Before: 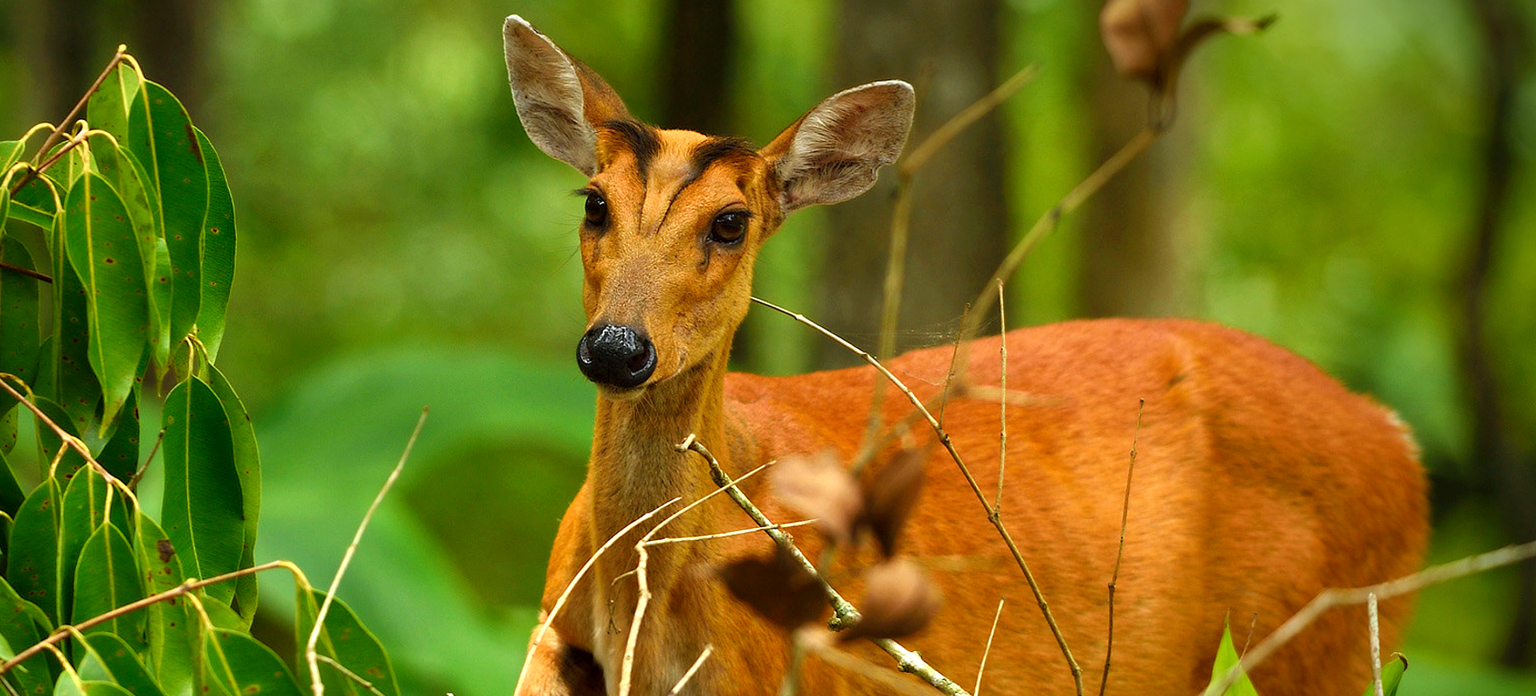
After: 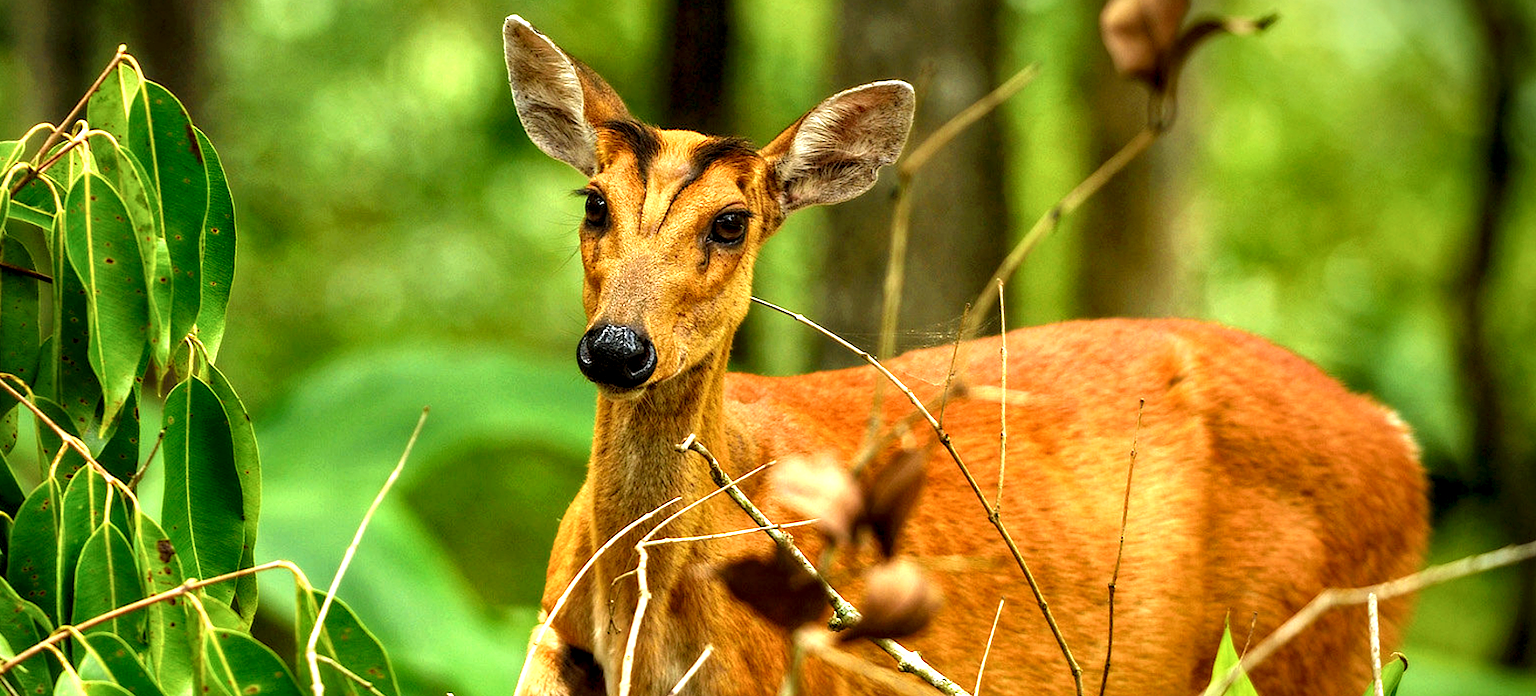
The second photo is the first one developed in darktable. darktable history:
local contrast: highlights 60%, shadows 60%, detail 160%
exposure: black level correction 0, exposure 0.6 EV, compensate highlight preservation false
